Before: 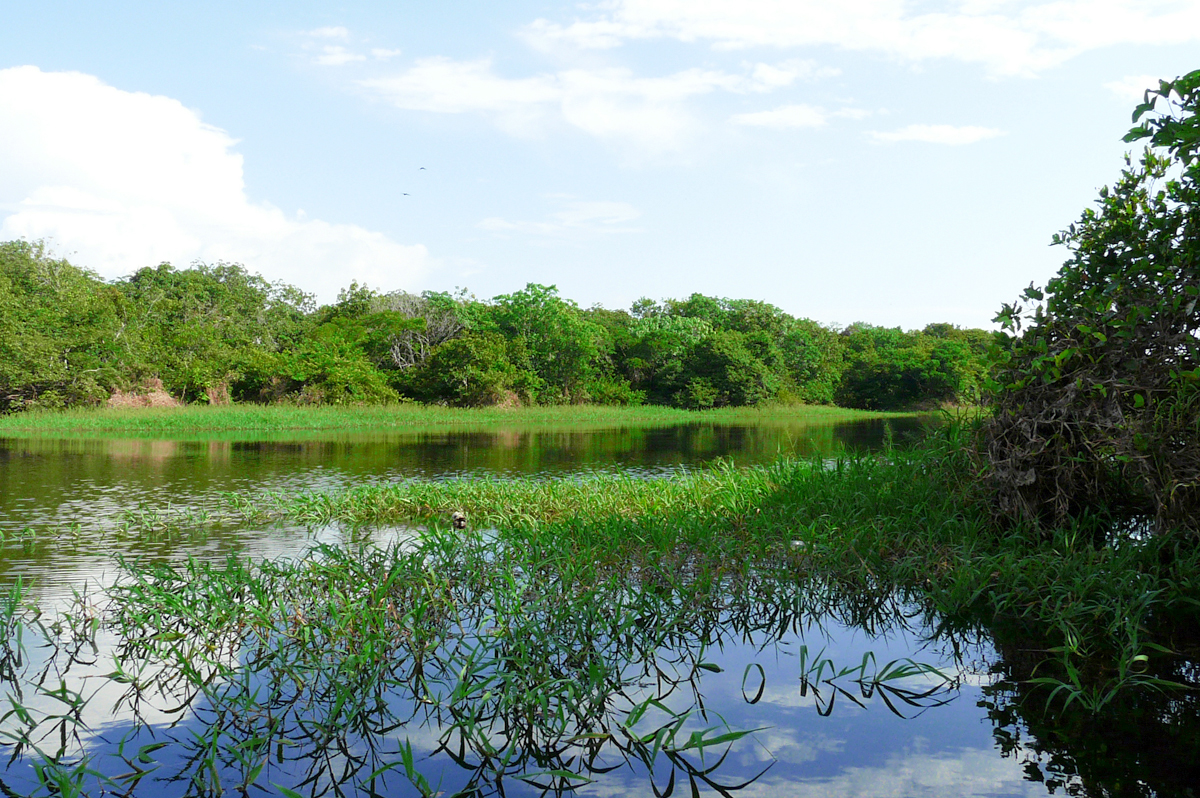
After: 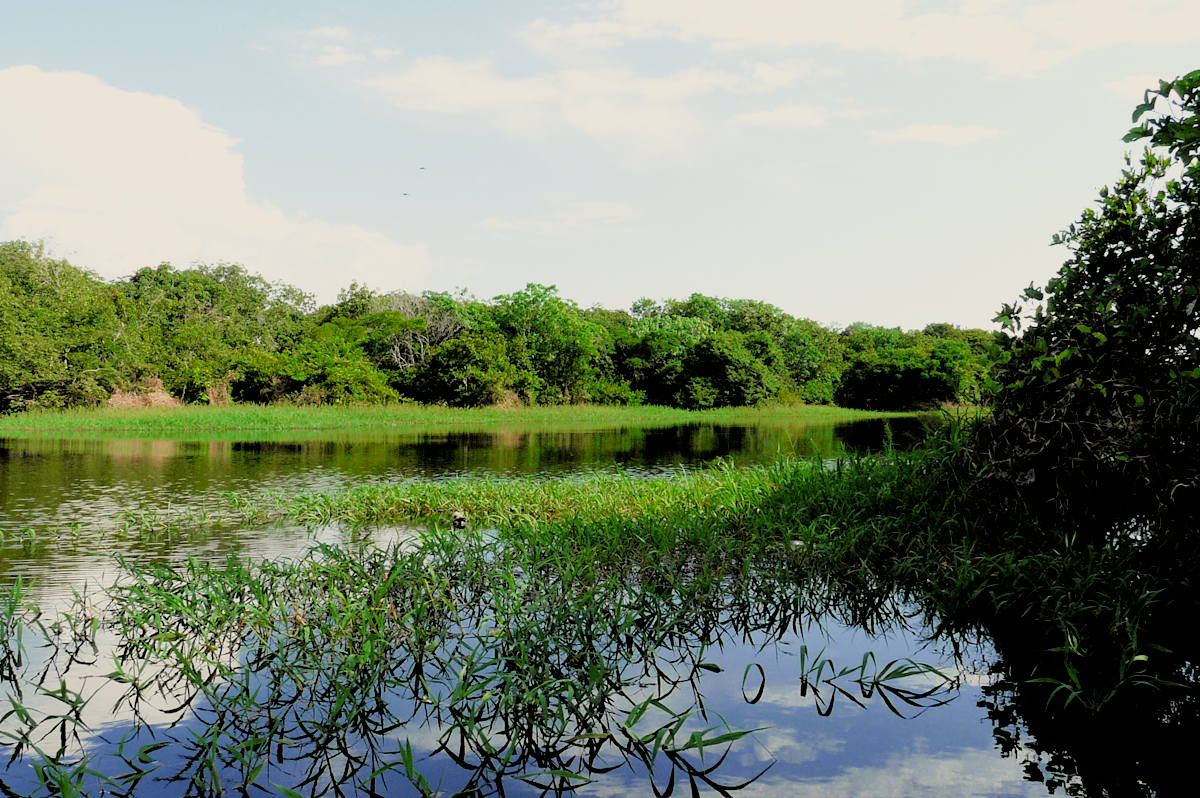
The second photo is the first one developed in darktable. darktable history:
filmic rgb: black relative exposure -3.31 EV, white relative exposure 3.45 EV, hardness 2.36, contrast 1.103
color calibration: x 0.329, y 0.345, temperature 5633 K
